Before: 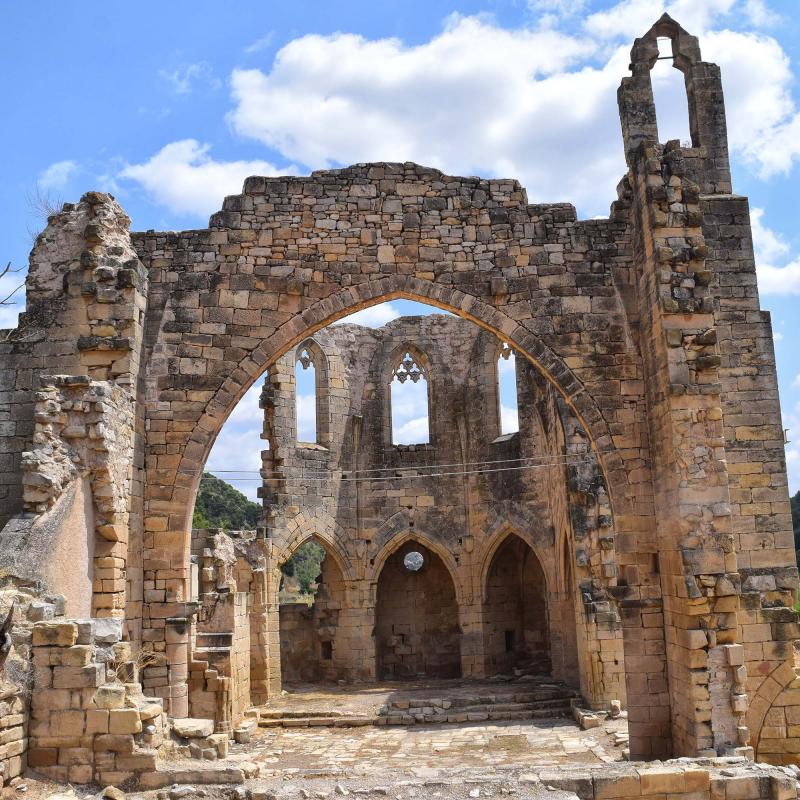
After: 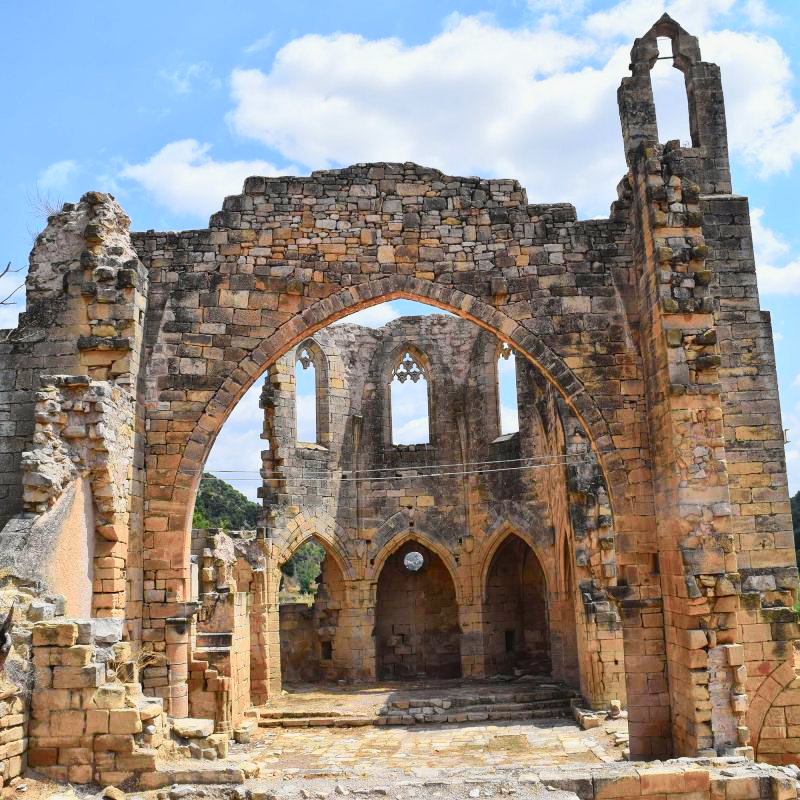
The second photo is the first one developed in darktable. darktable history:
tone curve: curves: ch0 [(0, 0.013) (0.104, 0.103) (0.258, 0.267) (0.448, 0.487) (0.709, 0.794) (0.895, 0.915) (0.994, 0.971)]; ch1 [(0, 0) (0.335, 0.298) (0.446, 0.413) (0.488, 0.484) (0.515, 0.508) (0.584, 0.623) (0.635, 0.661) (1, 1)]; ch2 [(0, 0) (0.314, 0.306) (0.436, 0.447) (0.502, 0.503) (0.538, 0.541) (0.568, 0.603) (0.641, 0.635) (0.717, 0.701) (1, 1)], color space Lab, independent channels, preserve colors none
